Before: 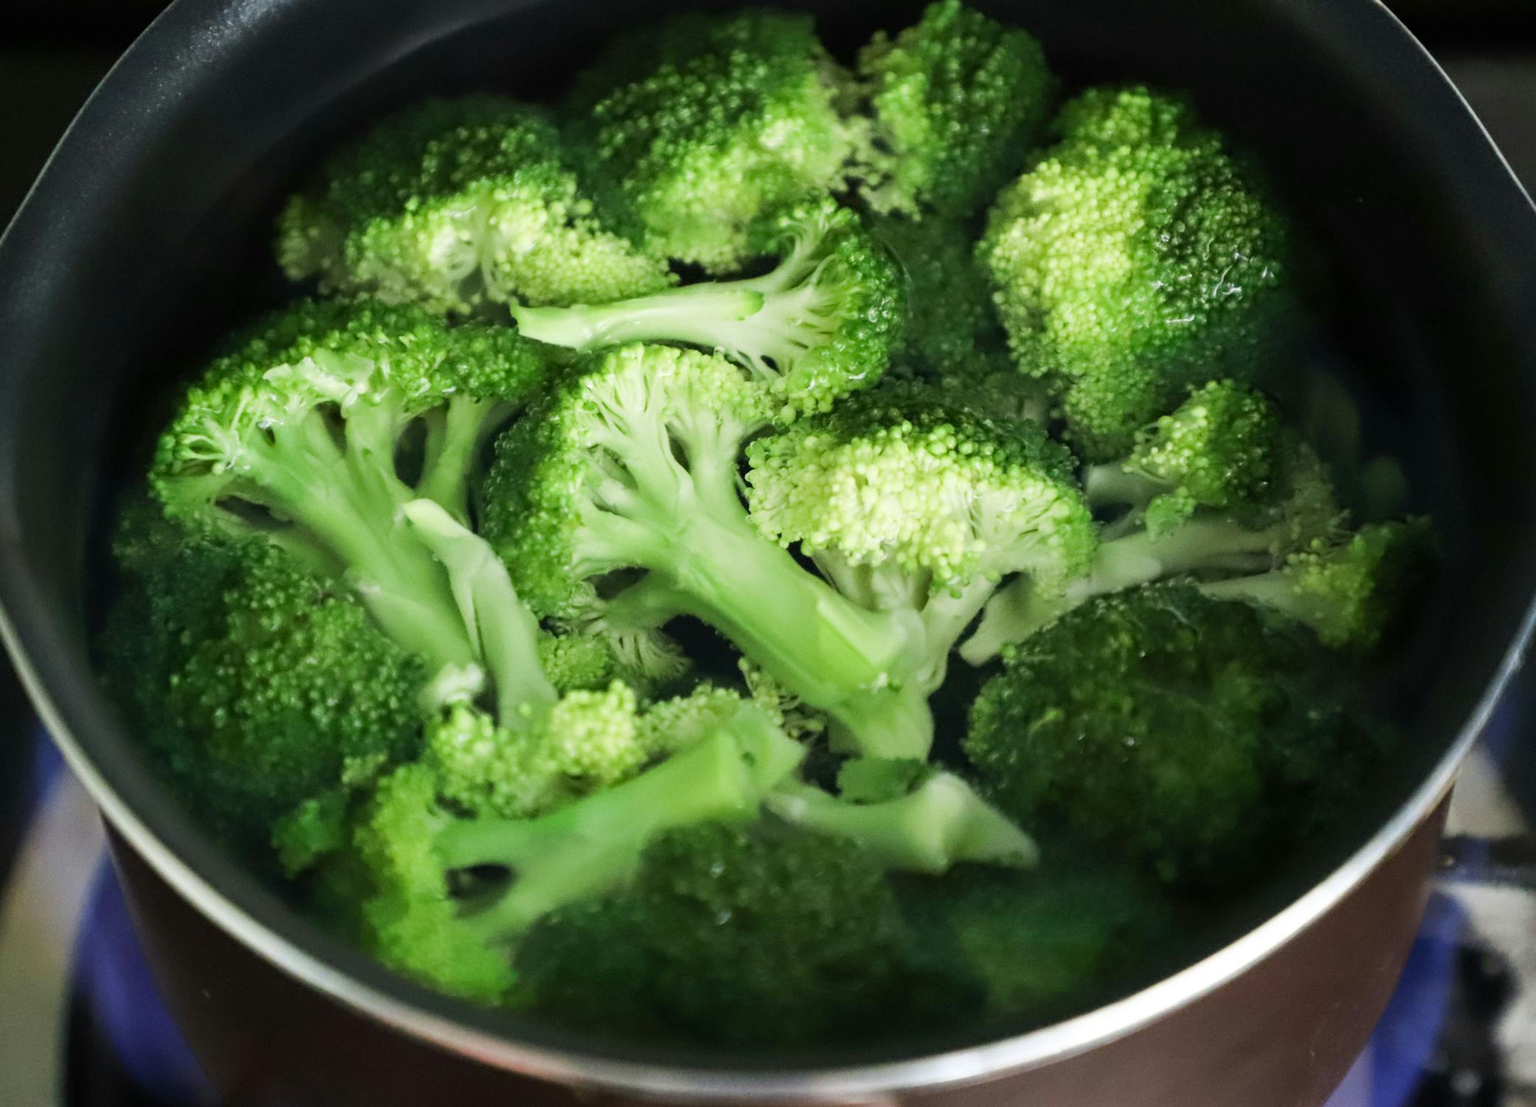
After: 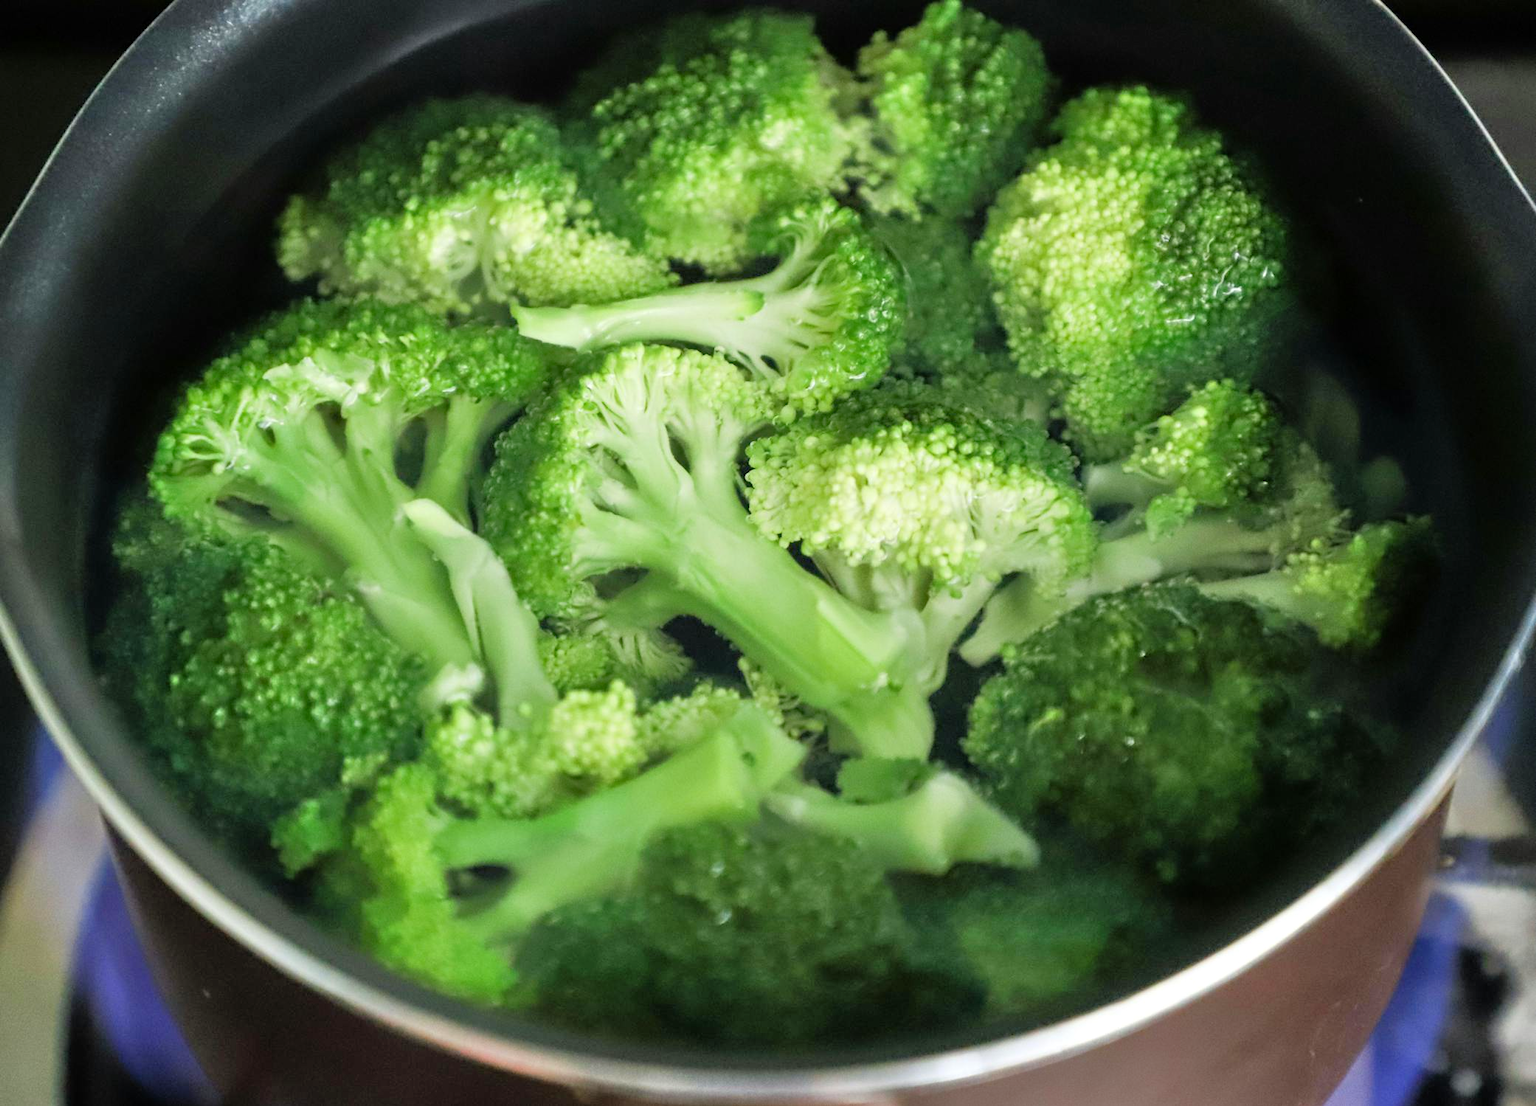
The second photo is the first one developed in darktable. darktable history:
tone equalizer: -7 EV 0.153 EV, -6 EV 0.586 EV, -5 EV 1.15 EV, -4 EV 1.32 EV, -3 EV 1.18 EV, -2 EV 0.6 EV, -1 EV 0.158 EV
